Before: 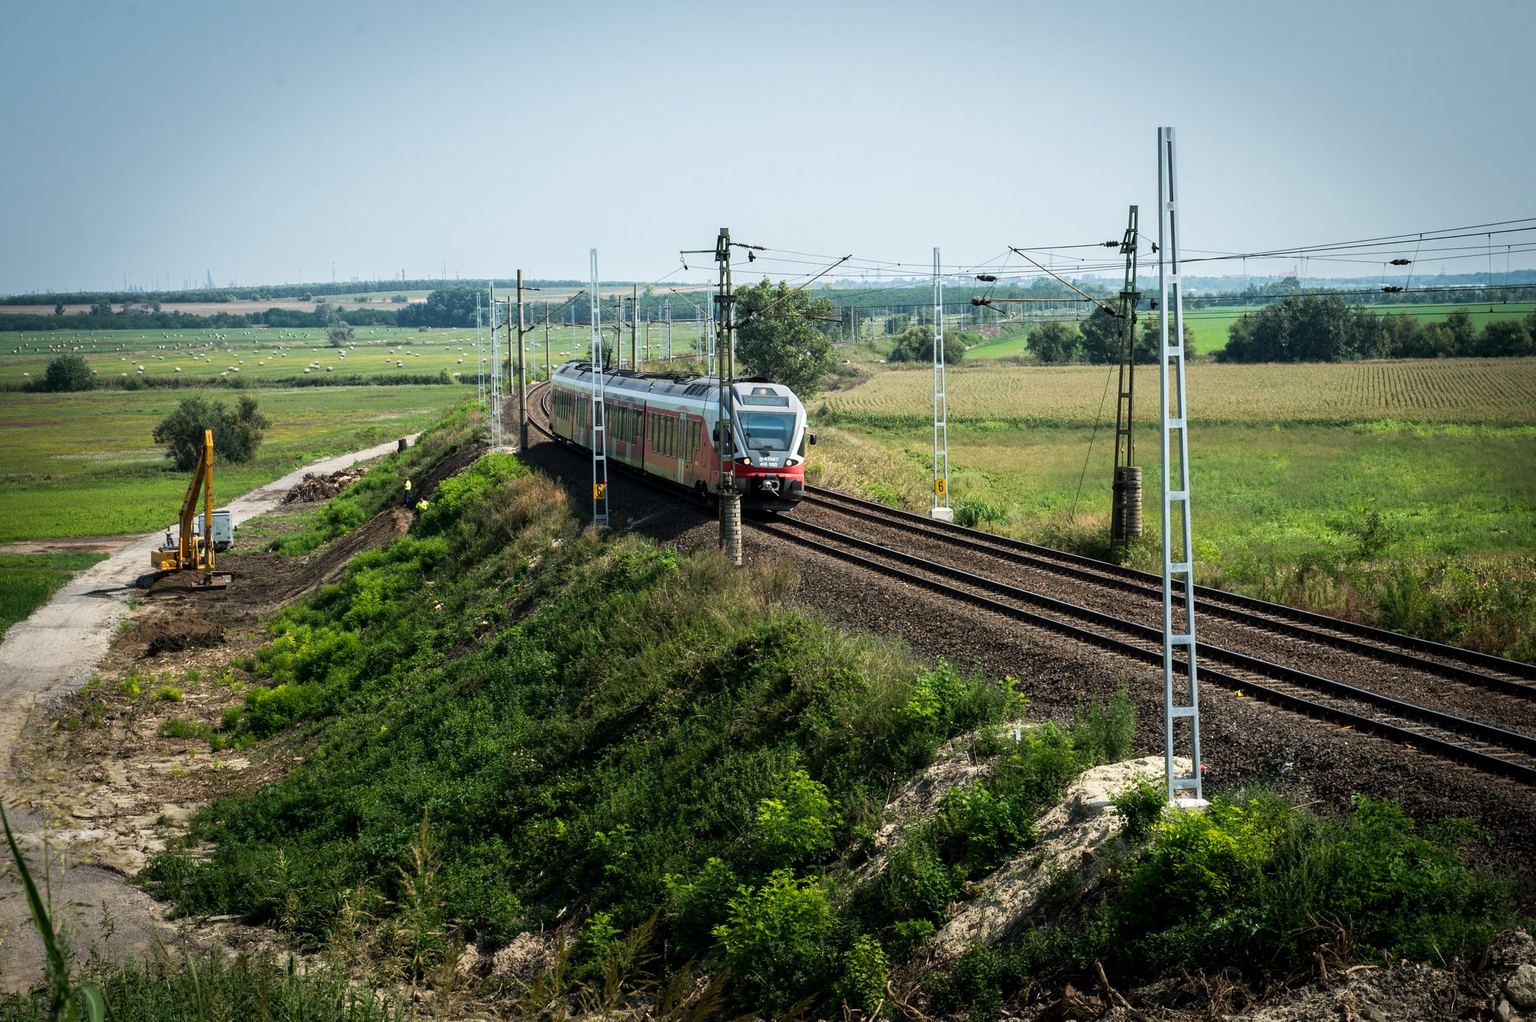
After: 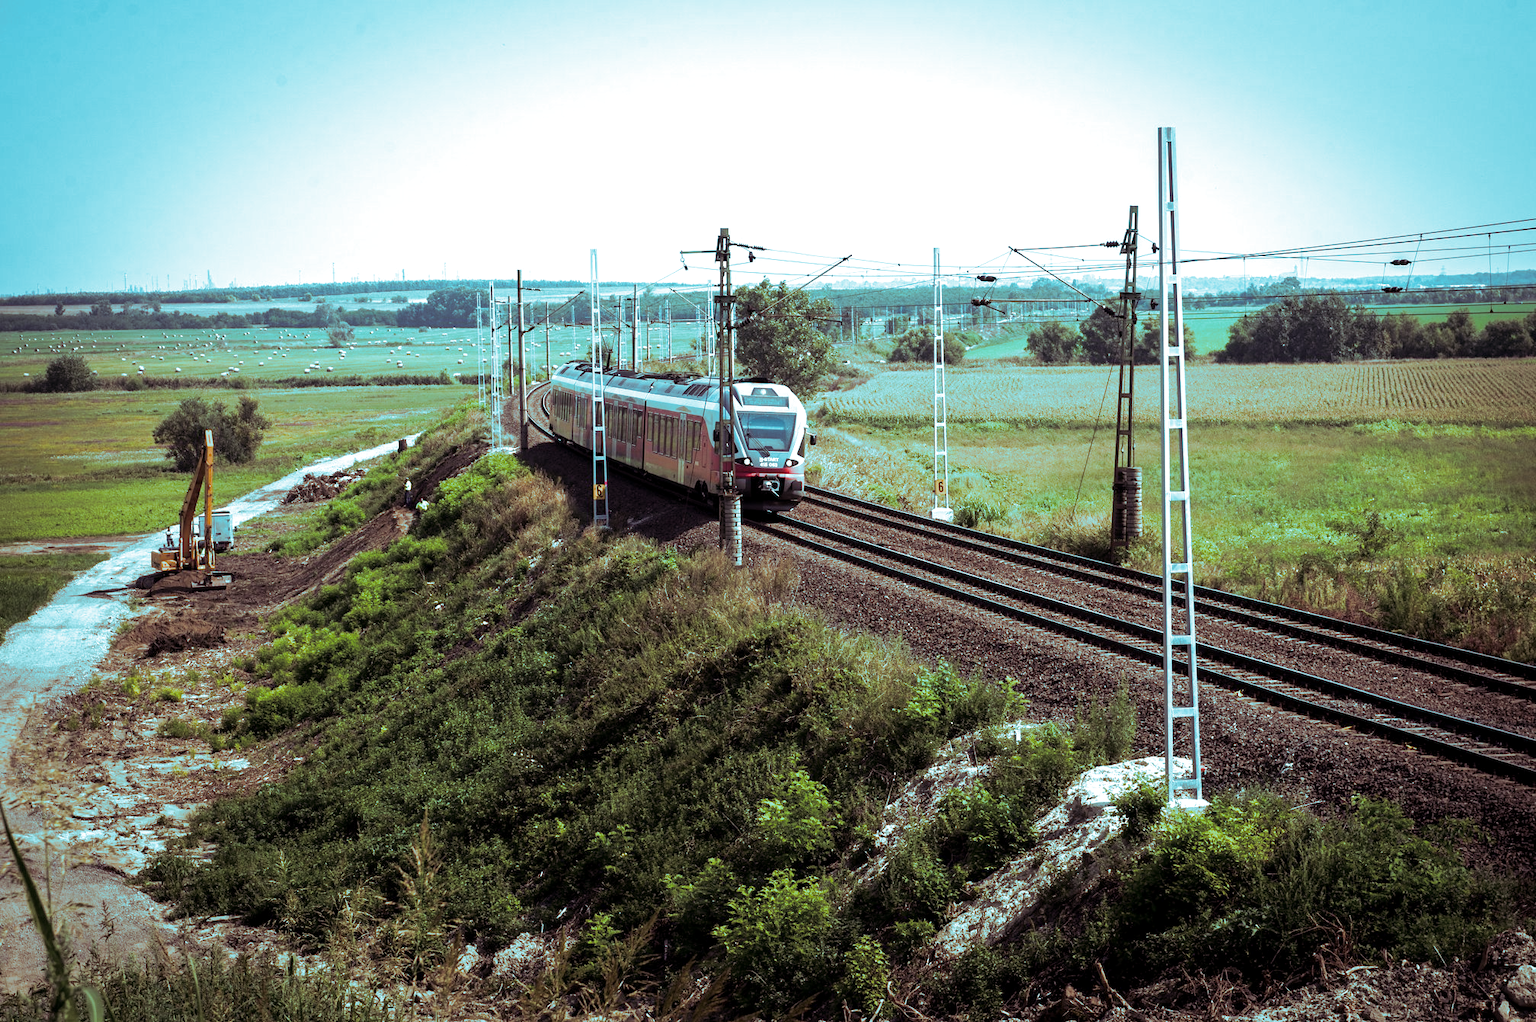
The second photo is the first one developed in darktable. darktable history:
exposure: black level correction 0.001, exposure 0.5 EV, compensate exposure bias true, compensate highlight preservation false
split-toning: shadows › hue 327.6°, highlights › hue 198°, highlights › saturation 0.55, balance -21.25, compress 0%
